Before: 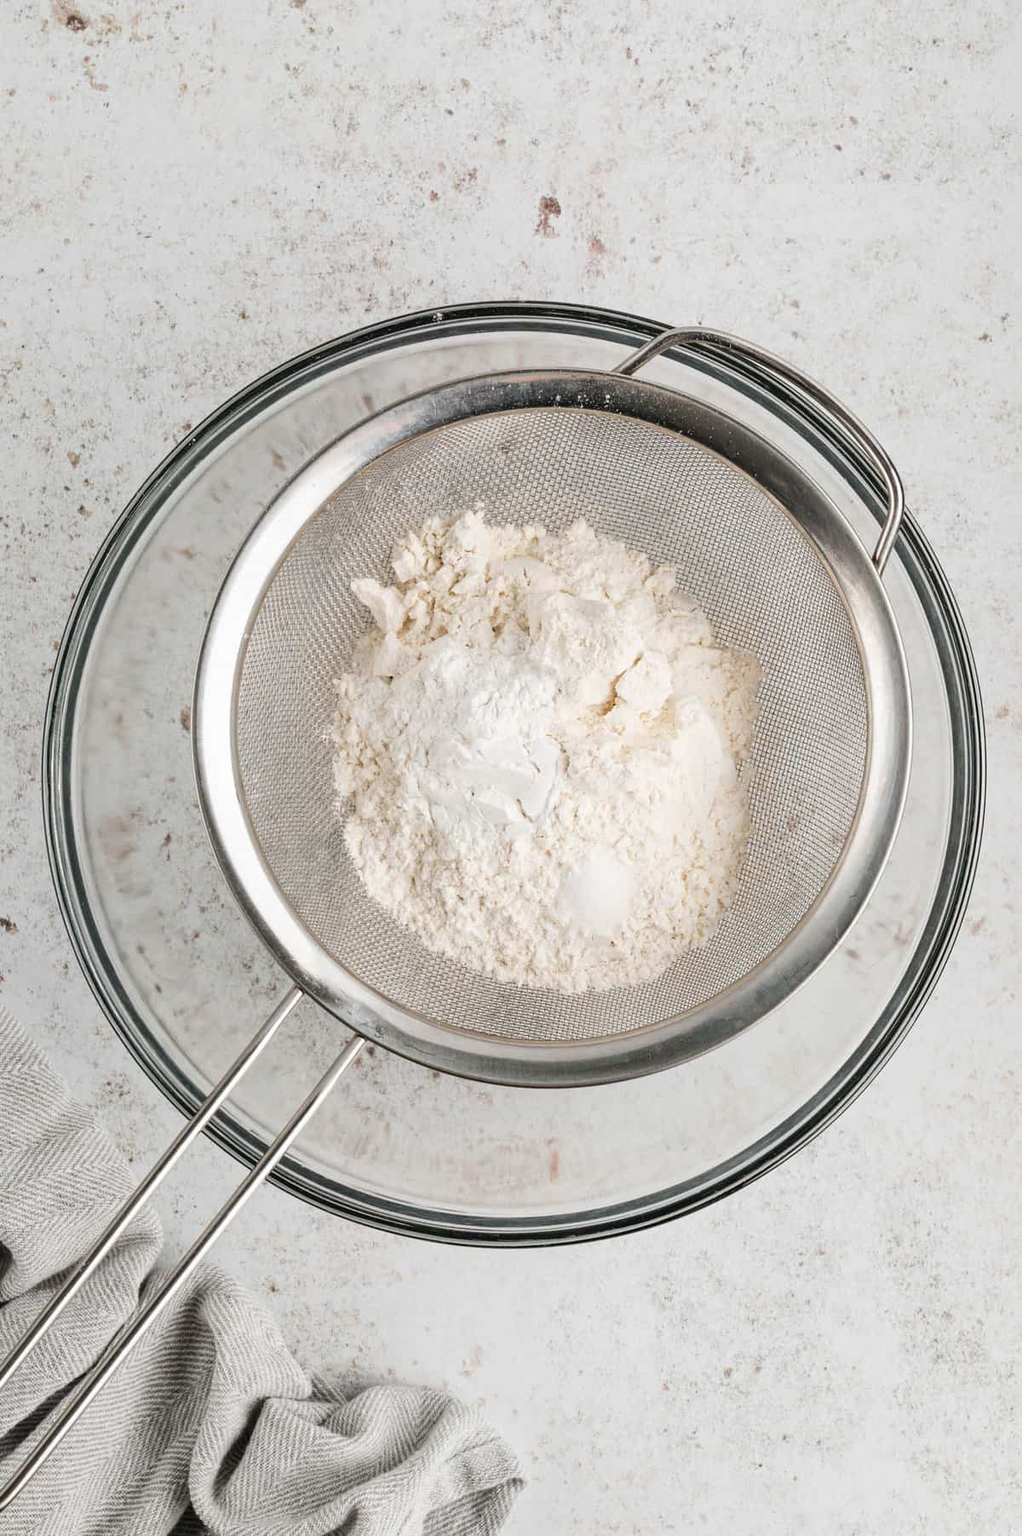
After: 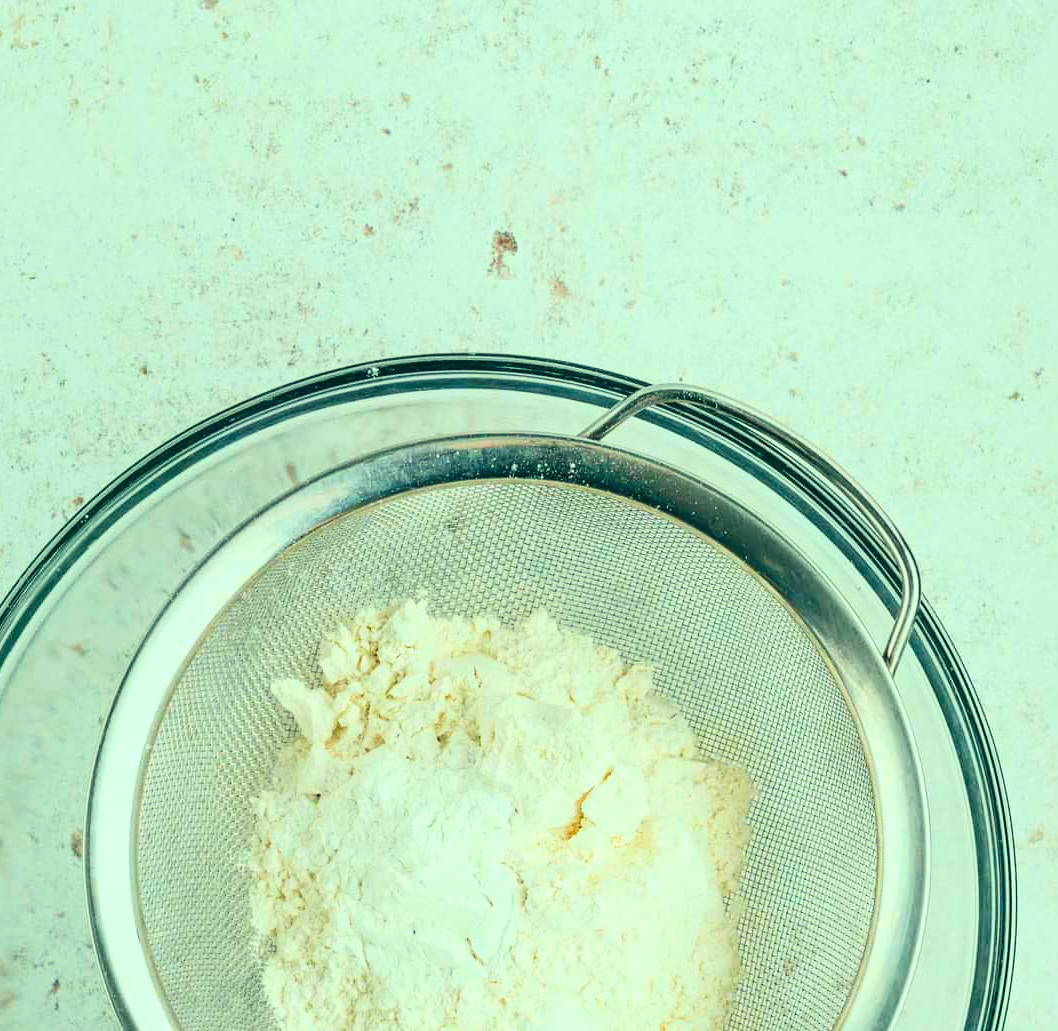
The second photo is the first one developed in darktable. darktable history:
crop and rotate: left 11.812%, bottom 42.776%
contrast brightness saturation: contrast 0.2, brightness 0.2, saturation 0.8
color correction: highlights a* -20.08, highlights b* 9.8, shadows a* -20.4, shadows b* -10.76
